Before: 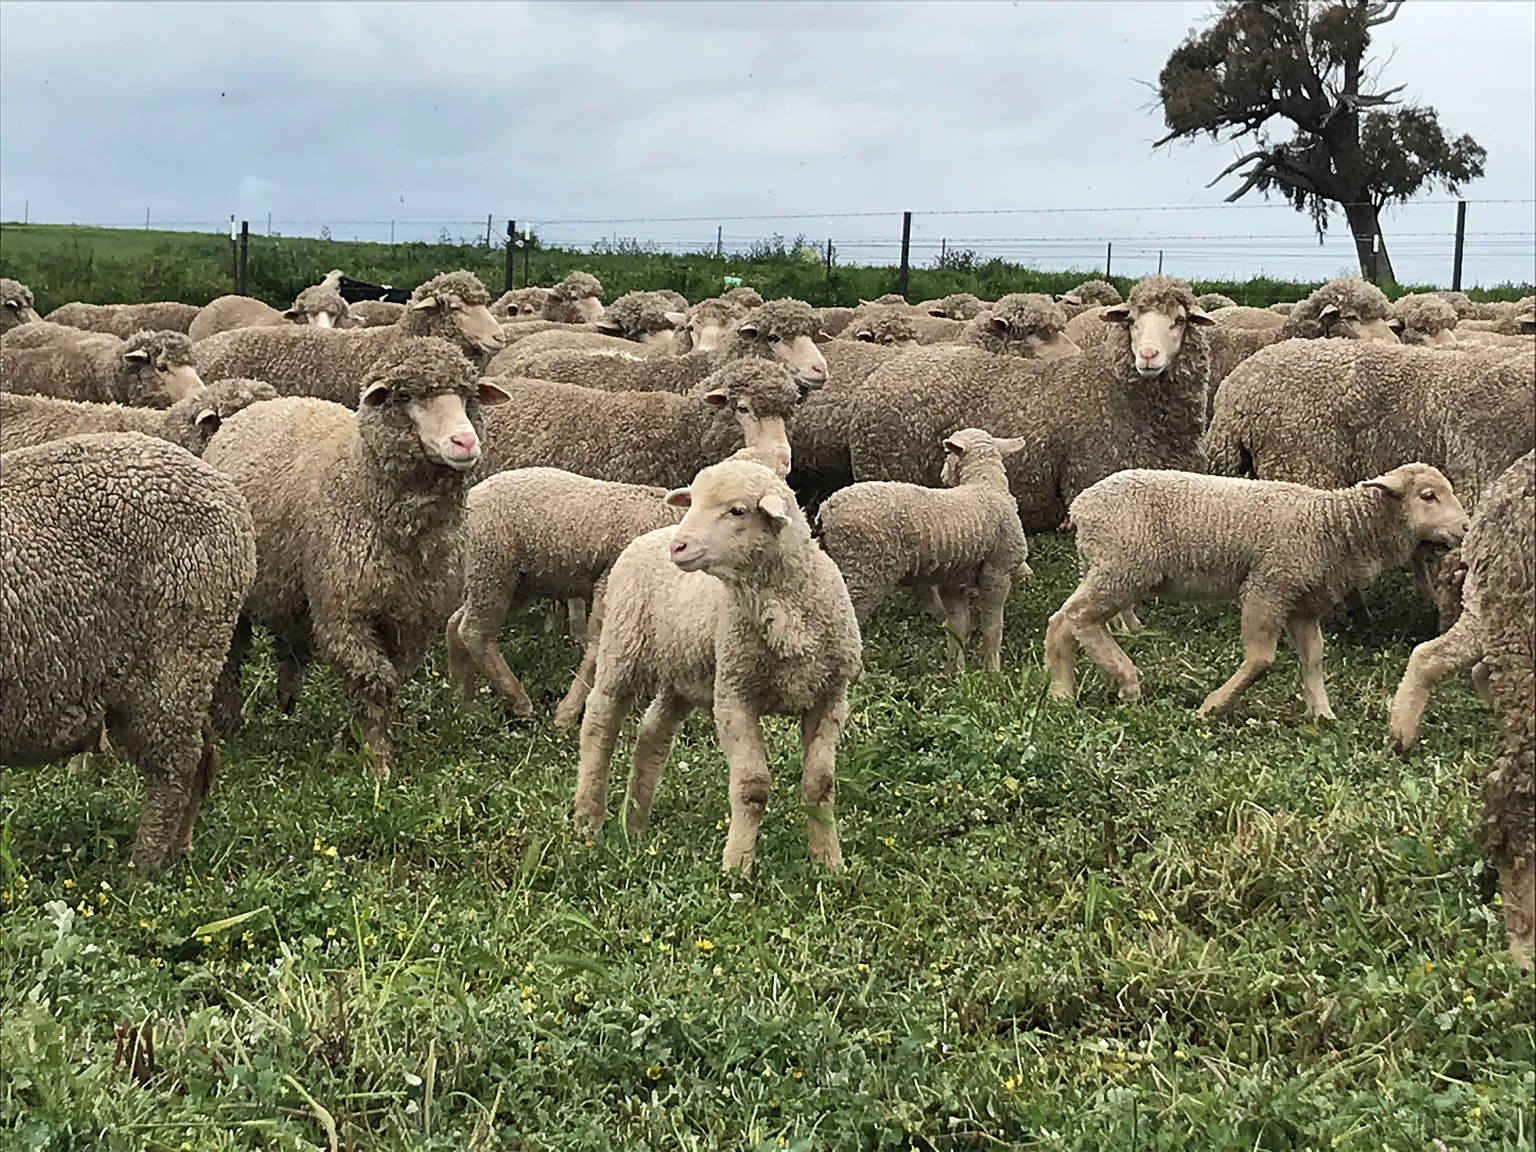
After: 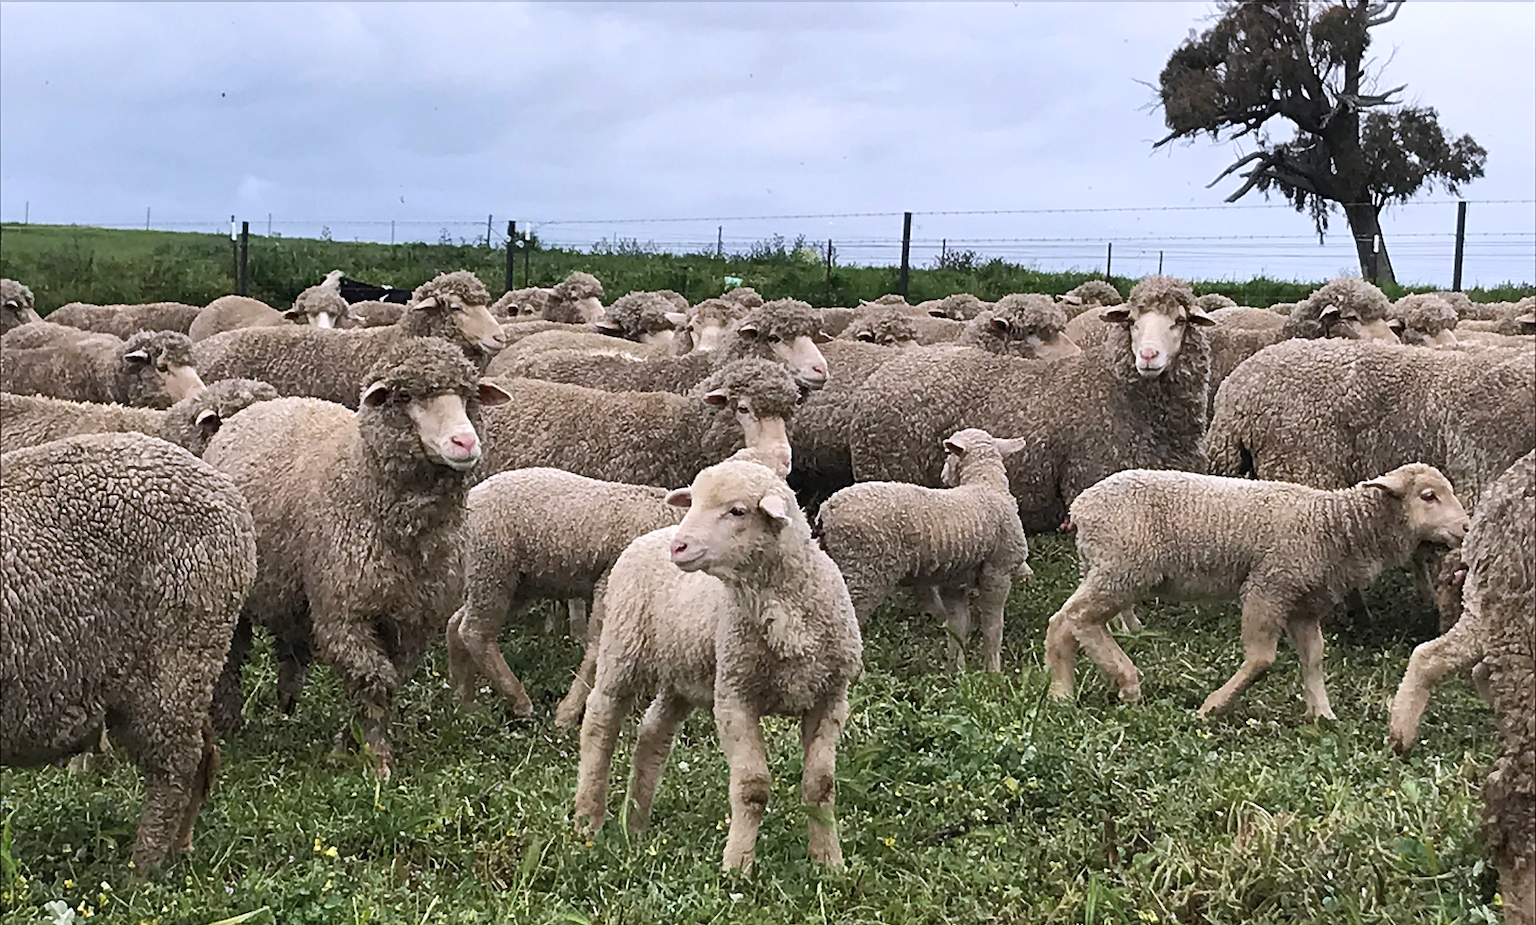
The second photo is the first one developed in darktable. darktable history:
crop: bottom 19.644%
white balance: red 1.004, blue 1.096
